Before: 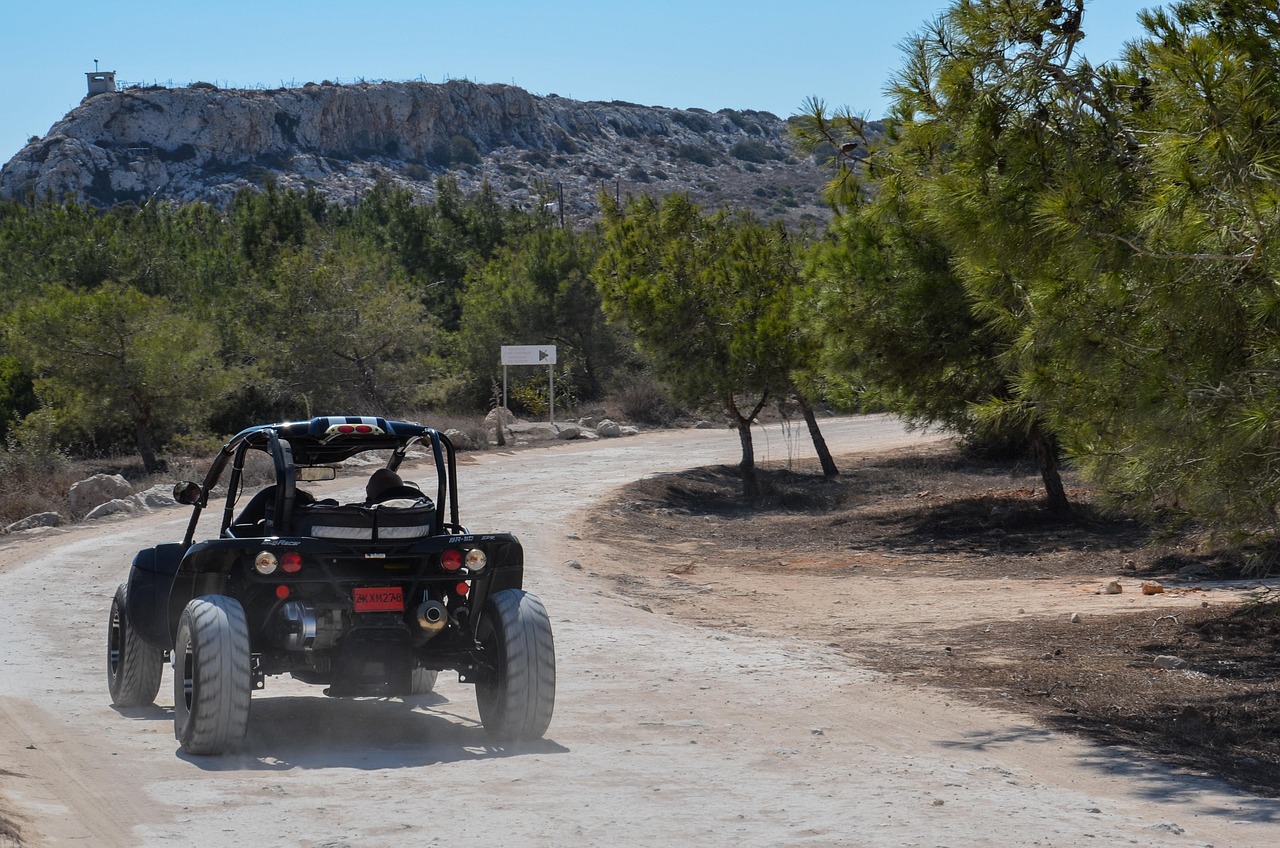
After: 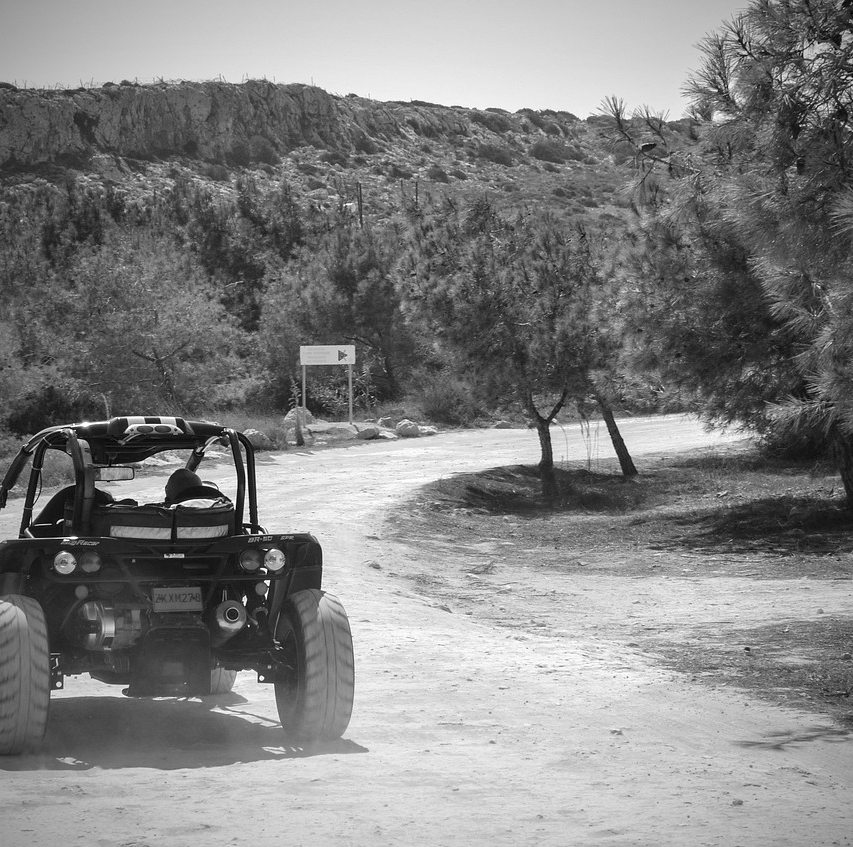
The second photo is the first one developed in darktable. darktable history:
monochrome: a -74.22, b 78.2
color balance: input saturation 134.34%, contrast -10.04%, contrast fulcrum 19.67%, output saturation 133.51%
vignetting: fall-off start 74.49%, fall-off radius 65.9%, brightness -0.628, saturation -0.68
exposure: black level correction 0, exposure 1.1 EV, compensate exposure bias true, compensate highlight preservation false
color zones: curves: ch1 [(0.239, 0.552) (0.75, 0.5)]; ch2 [(0.25, 0.462) (0.749, 0.457)], mix 25.94%
crop and rotate: left 15.754%, right 17.579%
